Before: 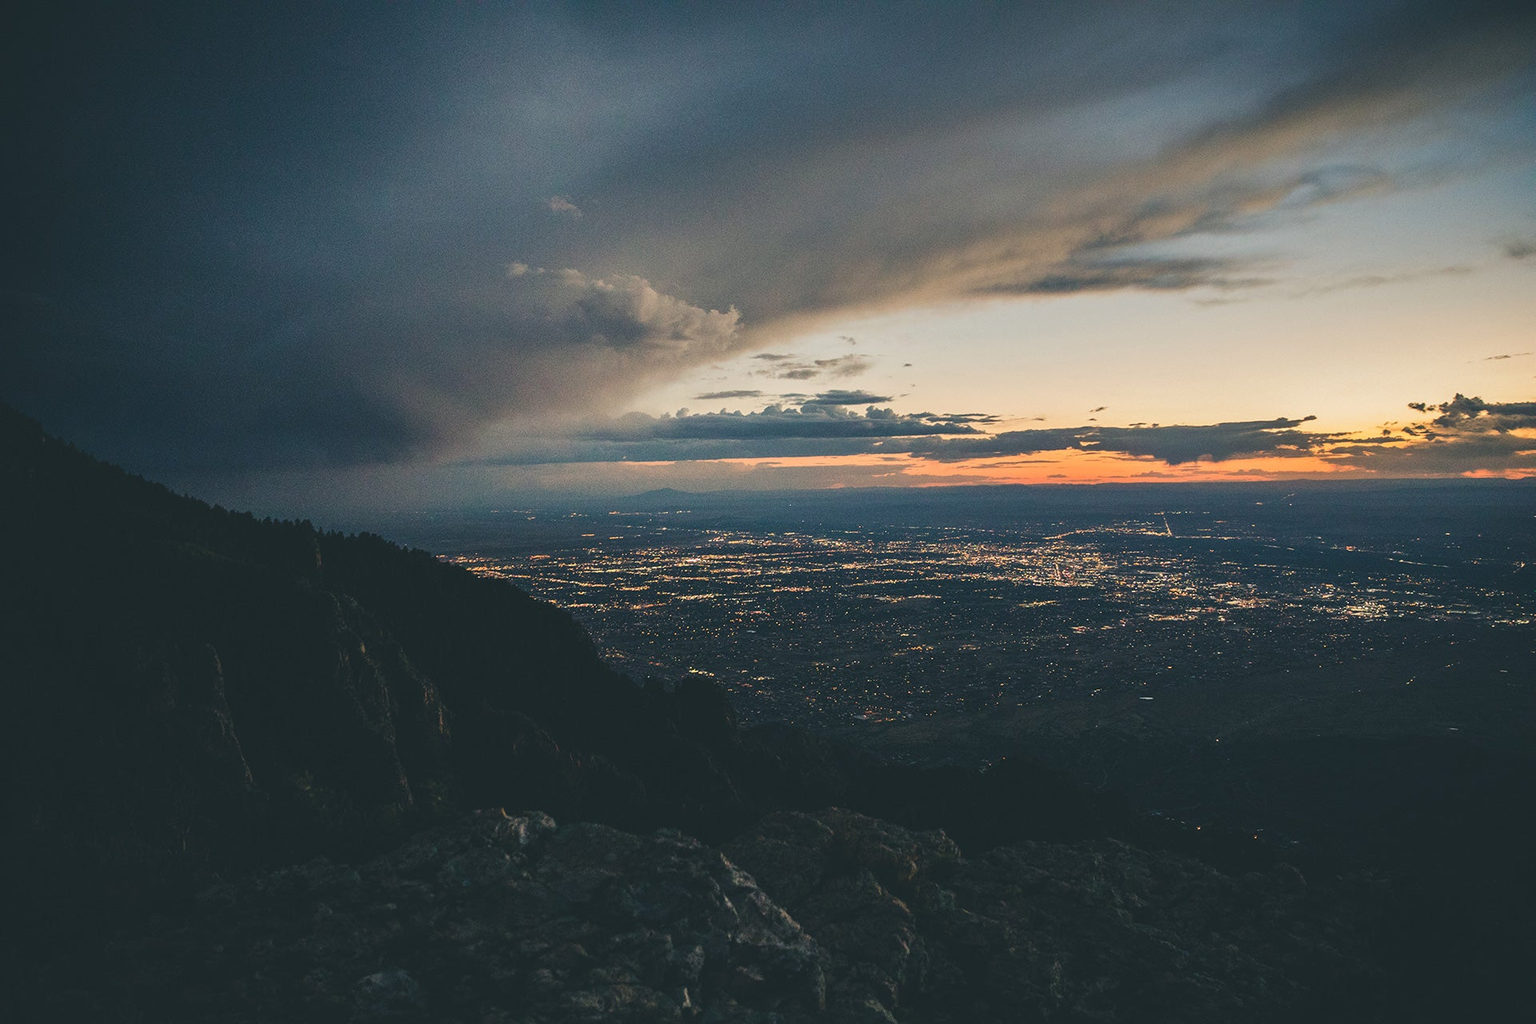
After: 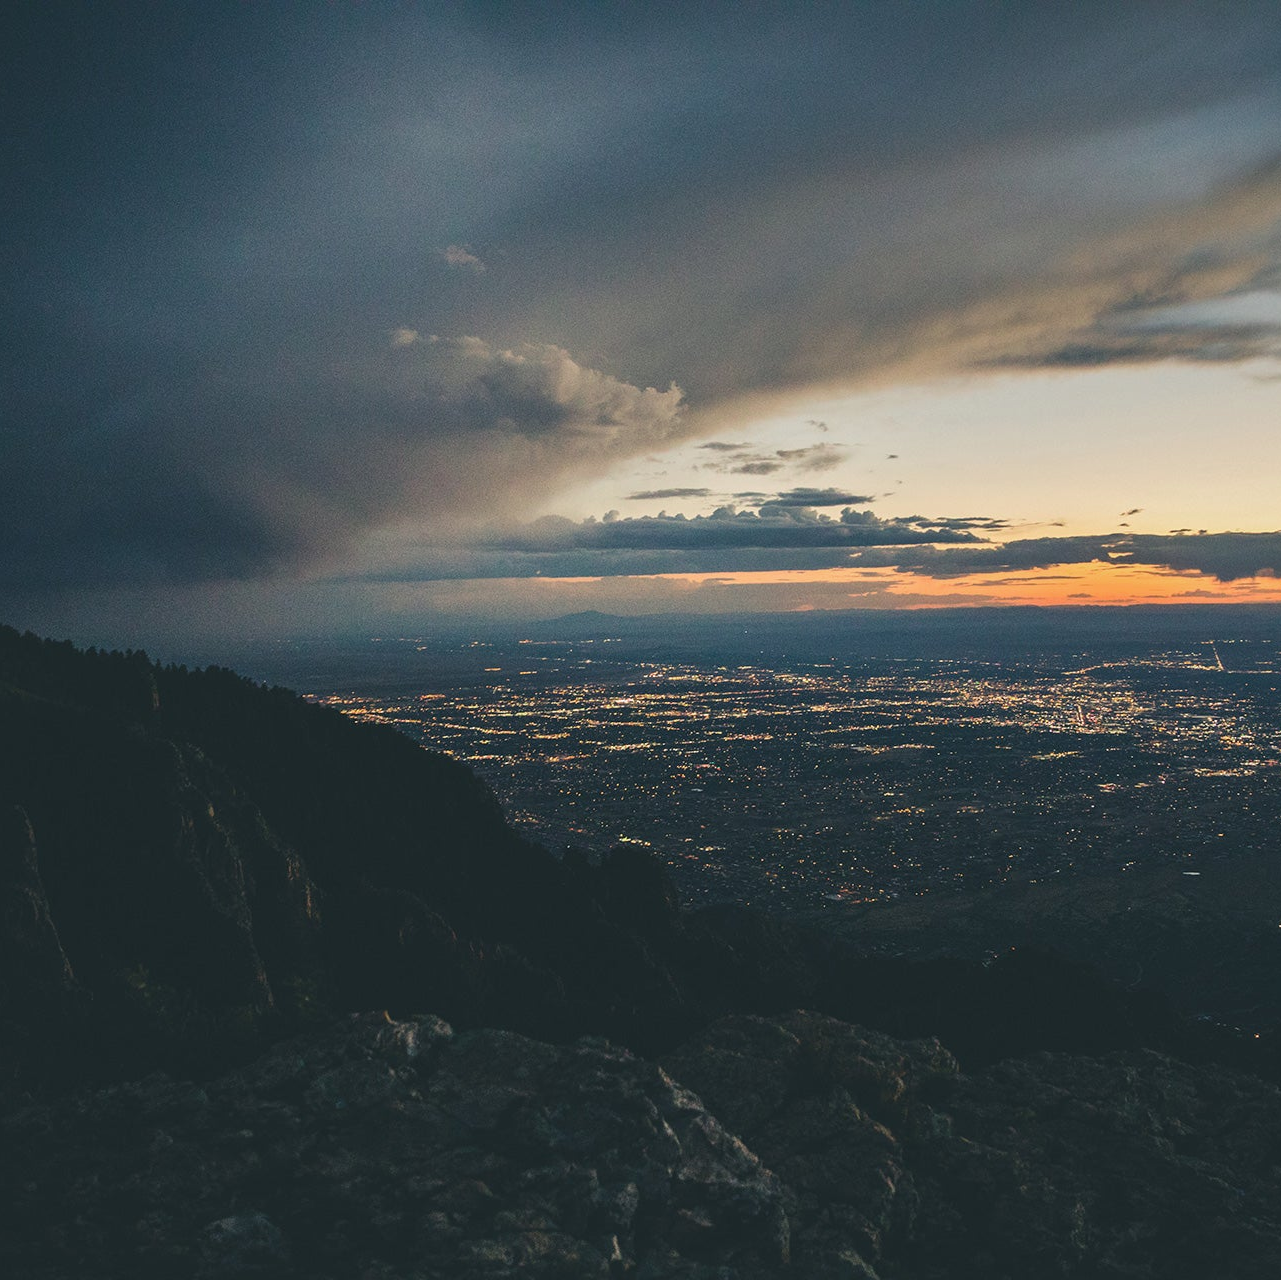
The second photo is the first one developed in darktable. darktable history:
color zones: curves: ch2 [(0, 0.5) (0.143, 0.517) (0.286, 0.571) (0.429, 0.522) (0.571, 0.5) (0.714, 0.5) (0.857, 0.5) (1, 0.5)]
tone equalizer: on, module defaults
white balance: emerald 1
crop and rotate: left 12.648%, right 20.685%
